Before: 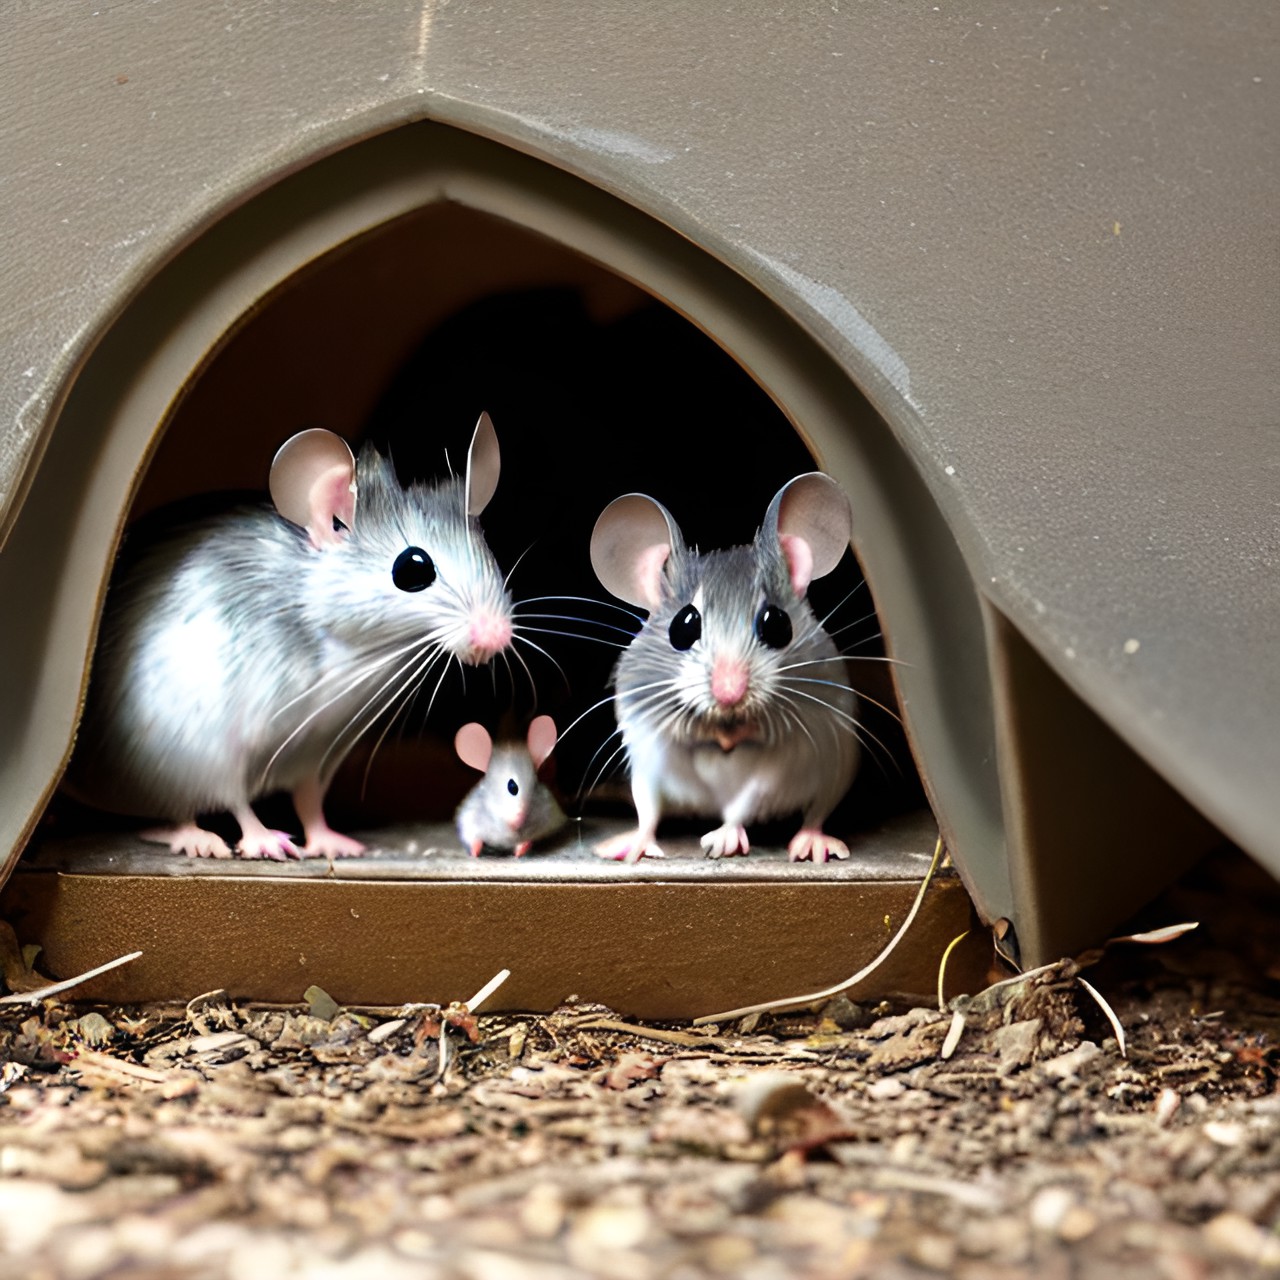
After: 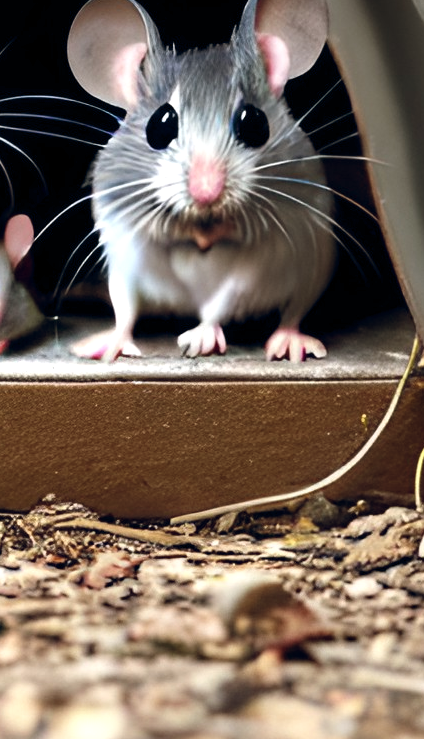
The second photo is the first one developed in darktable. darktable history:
crop: left 40.878%, top 39.176%, right 25.993%, bottom 3.081%
color balance rgb: shadows lift › chroma 3.88%, shadows lift › hue 88.52°, power › hue 214.65°, global offset › chroma 0.1%, global offset › hue 252.4°, contrast 4.45%
